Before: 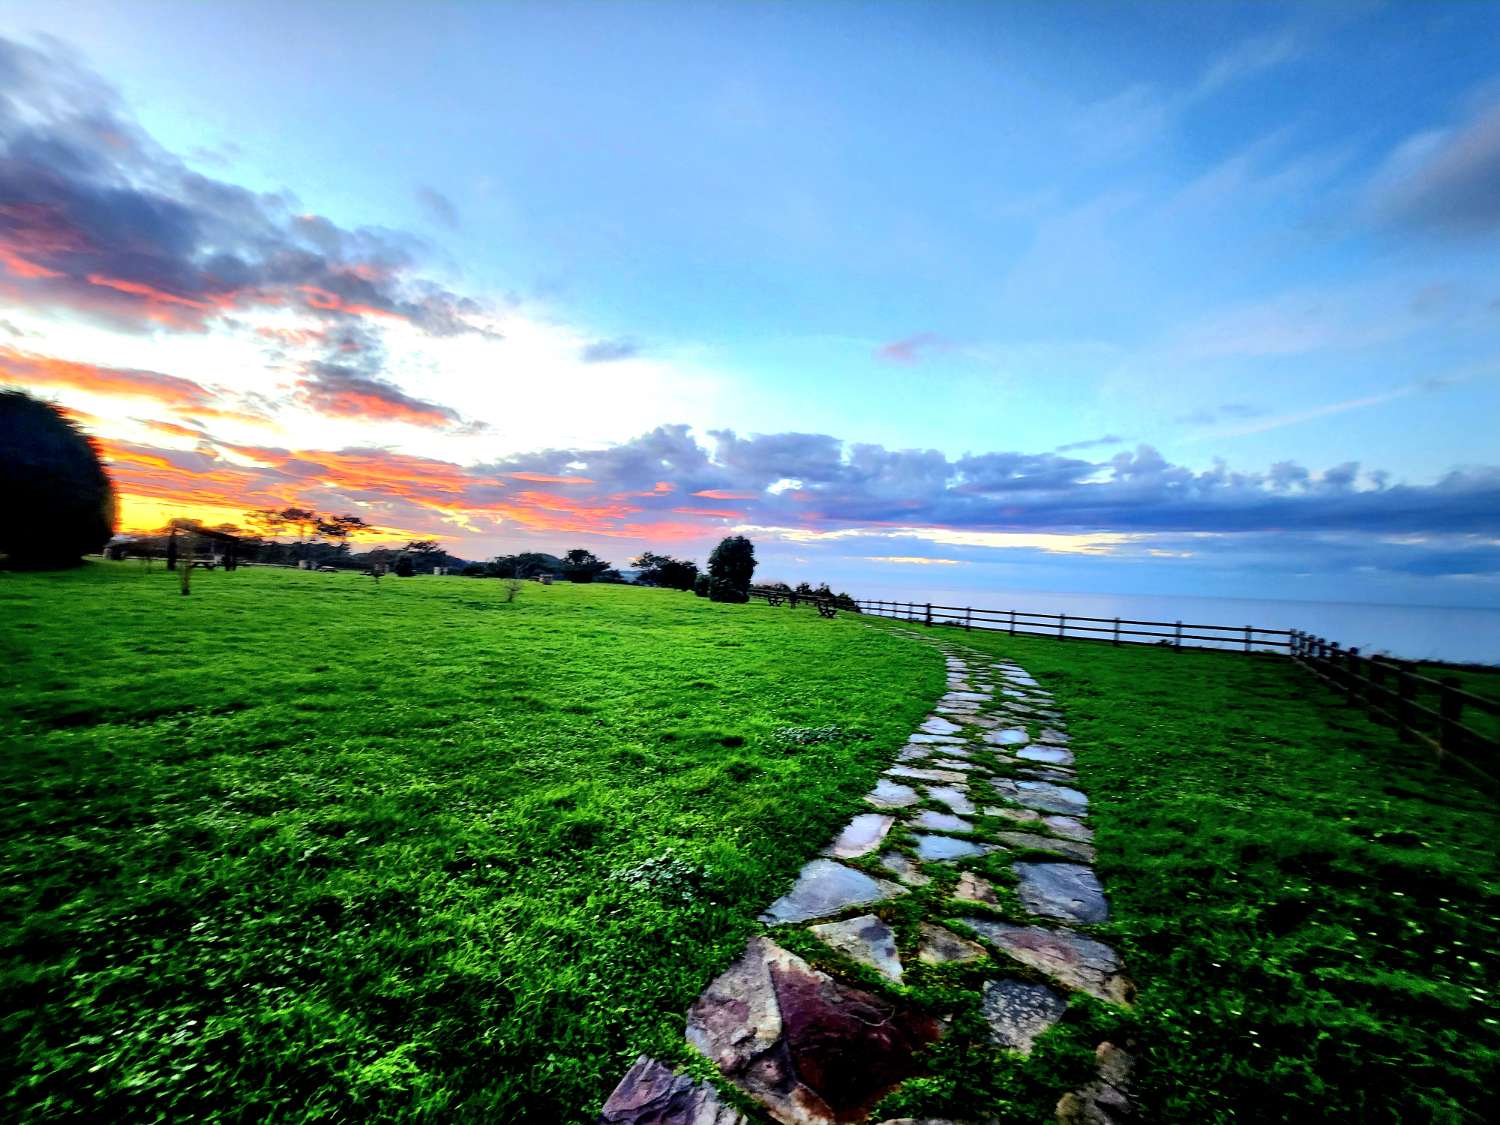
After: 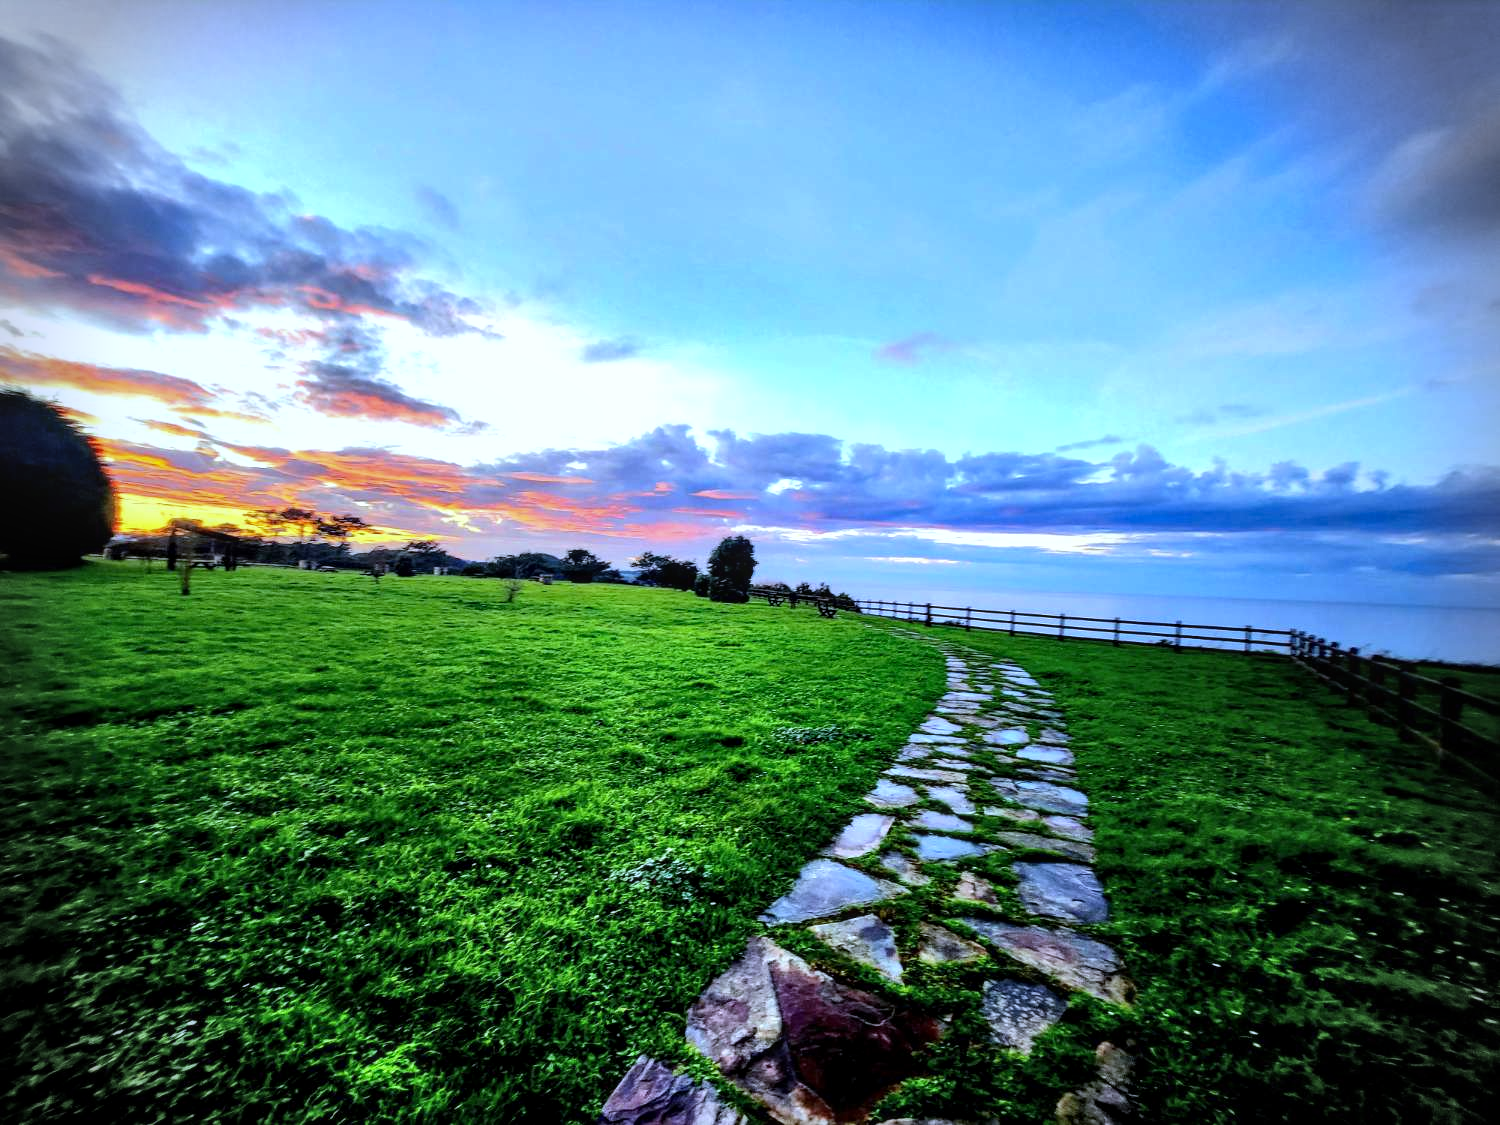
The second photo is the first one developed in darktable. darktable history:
white balance: red 0.948, green 1.02, blue 1.176
vignetting: fall-off start 88.03%, fall-off radius 24.9%
local contrast: on, module defaults
